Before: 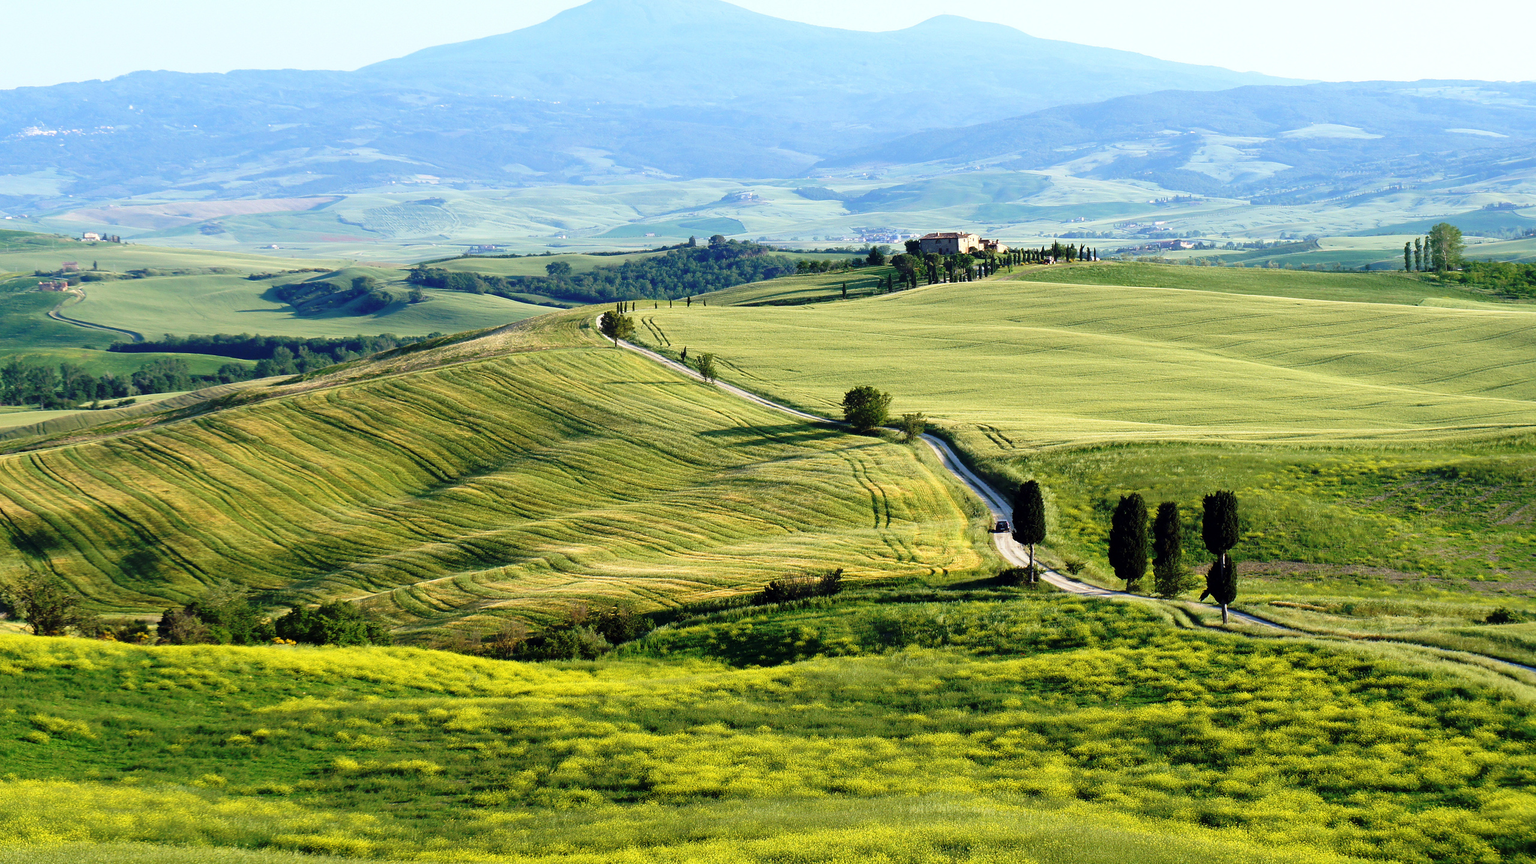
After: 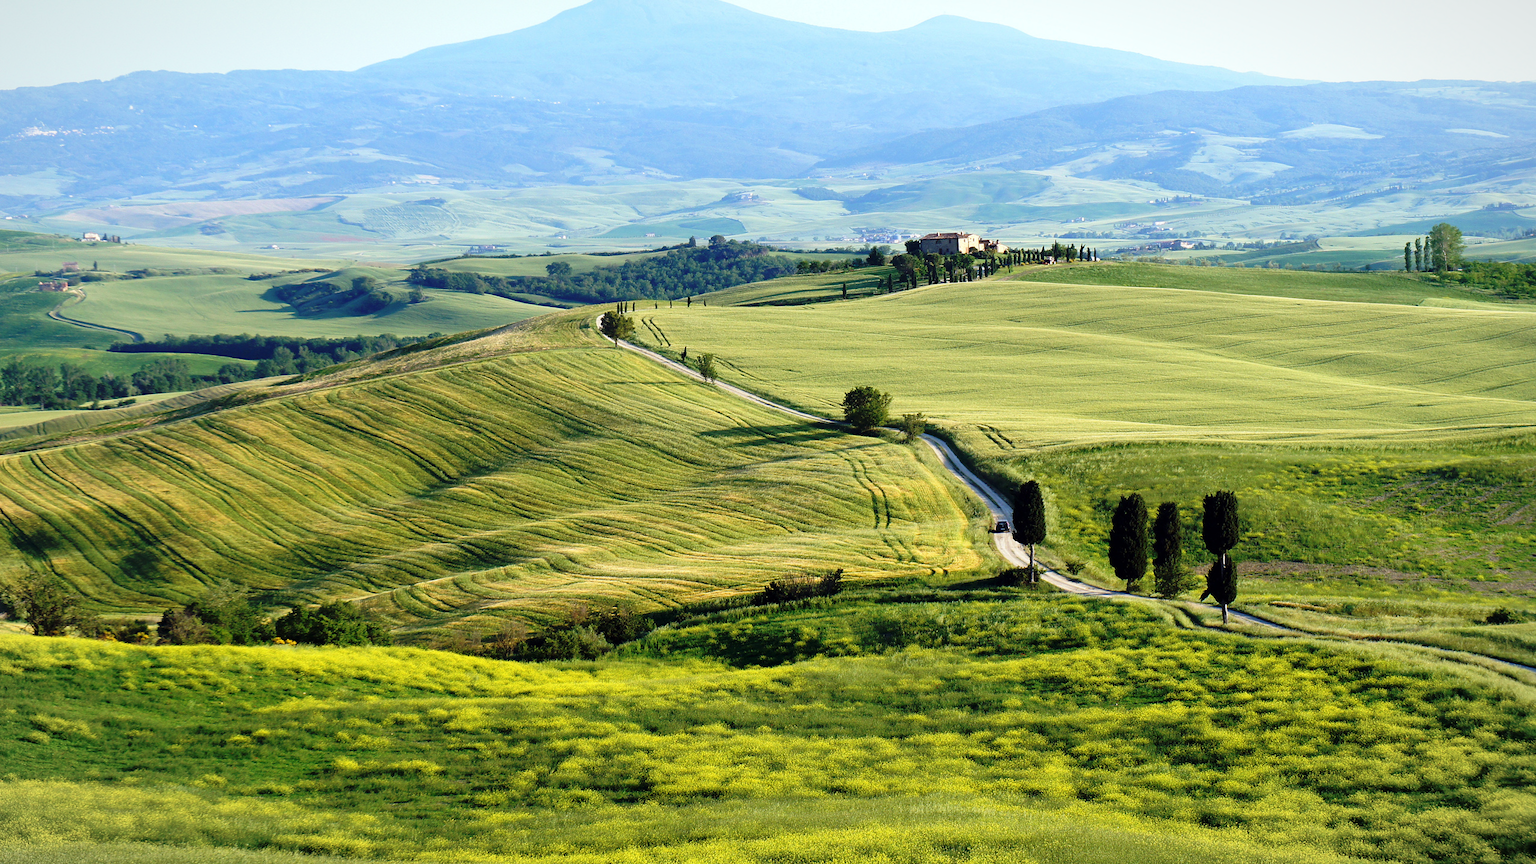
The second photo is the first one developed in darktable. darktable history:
vignetting: fall-off start 98.71%, fall-off radius 99.18%, width/height ratio 1.427, unbound false
